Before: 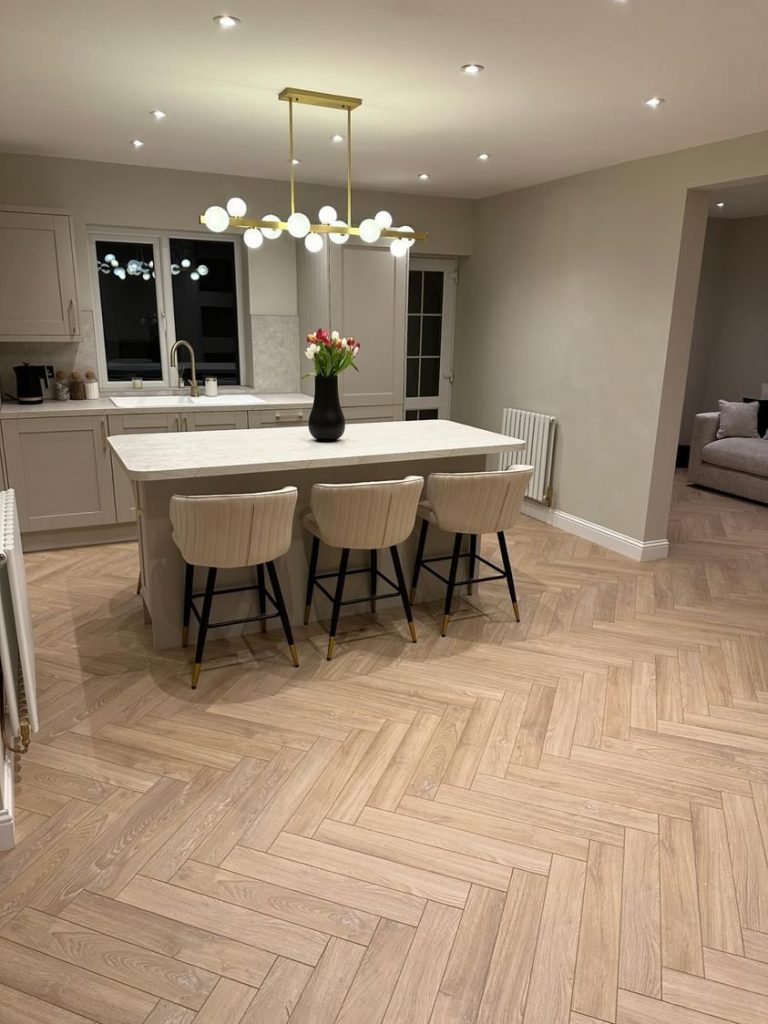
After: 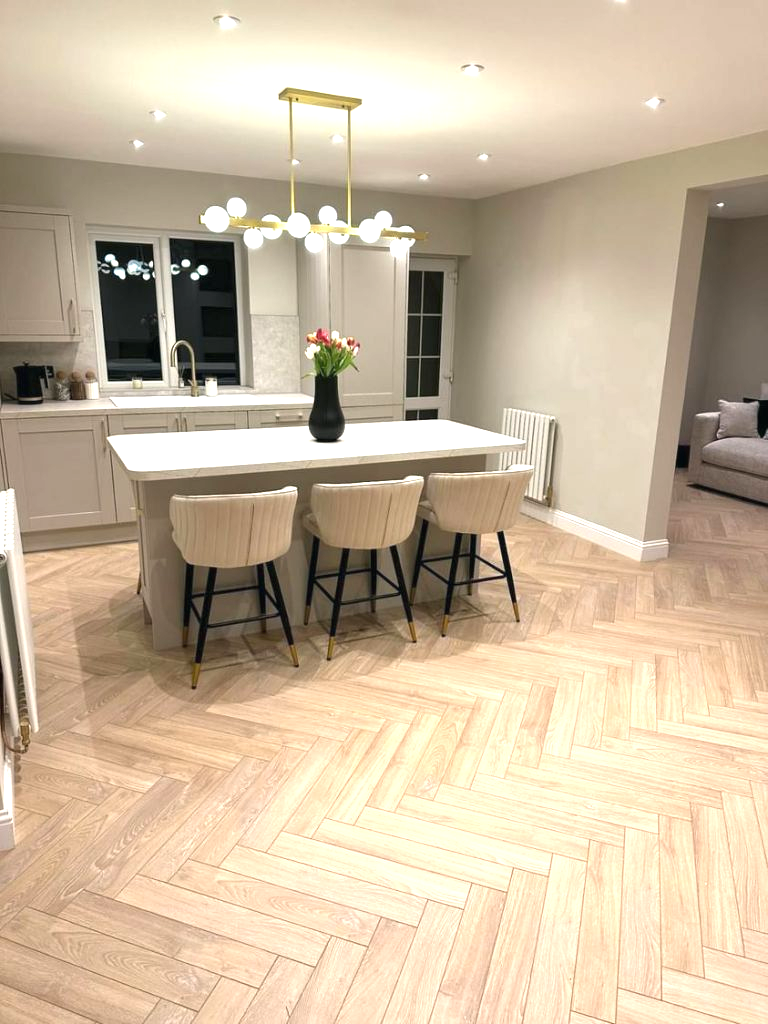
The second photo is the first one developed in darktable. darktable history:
color balance: mode lift, gamma, gain (sRGB), lift [1, 1, 1.022, 1.026]
white balance: emerald 1
exposure: black level correction 0, exposure 1 EV, compensate exposure bias true, compensate highlight preservation false
